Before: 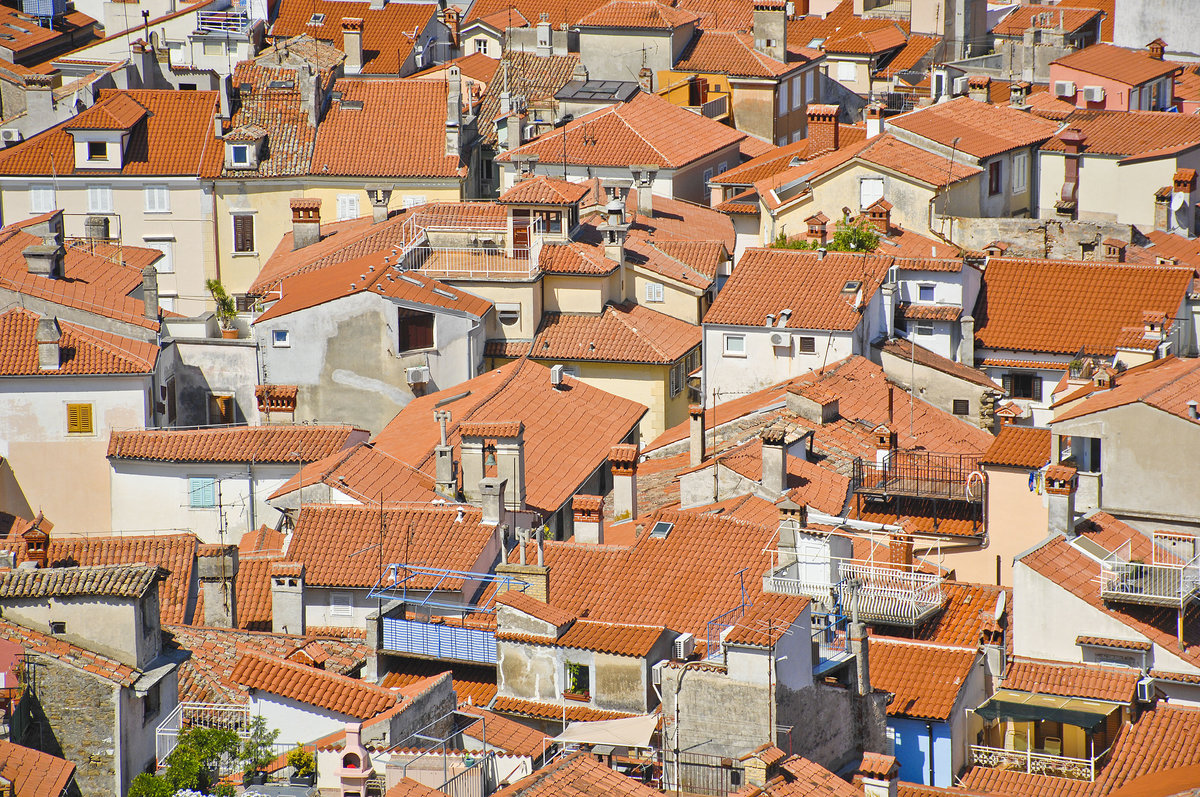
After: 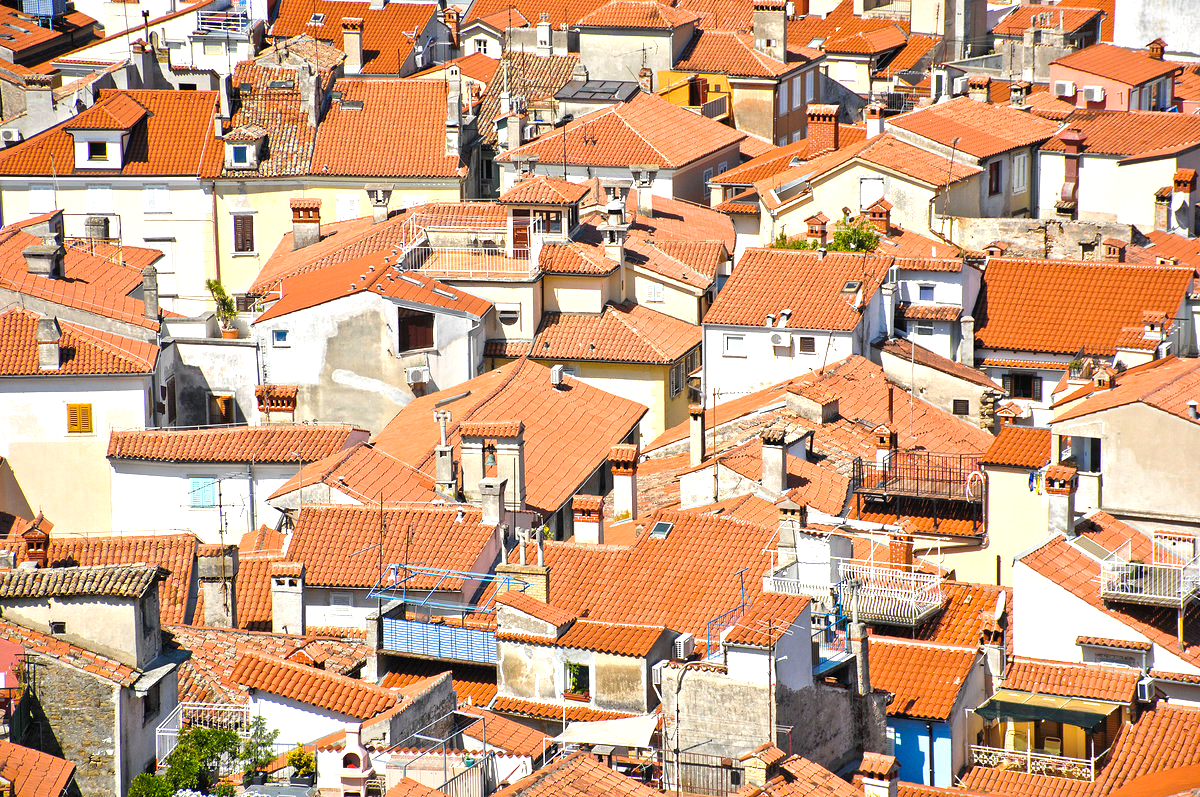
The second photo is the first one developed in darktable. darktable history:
tone equalizer: -8 EV -0.78 EV, -7 EV -0.666 EV, -6 EV -0.596 EV, -5 EV -0.394 EV, -3 EV 0.388 EV, -2 EV 0.6 EV, -1 EV 0.689 EV, +0 EV 0.767 EV, mask exposure compensation -0.507 EV
tone curve: curves: ch0 [(0, 0) (0.8, 0.757) (1, 1)], color space Lab, linked channels, preserve colors none
